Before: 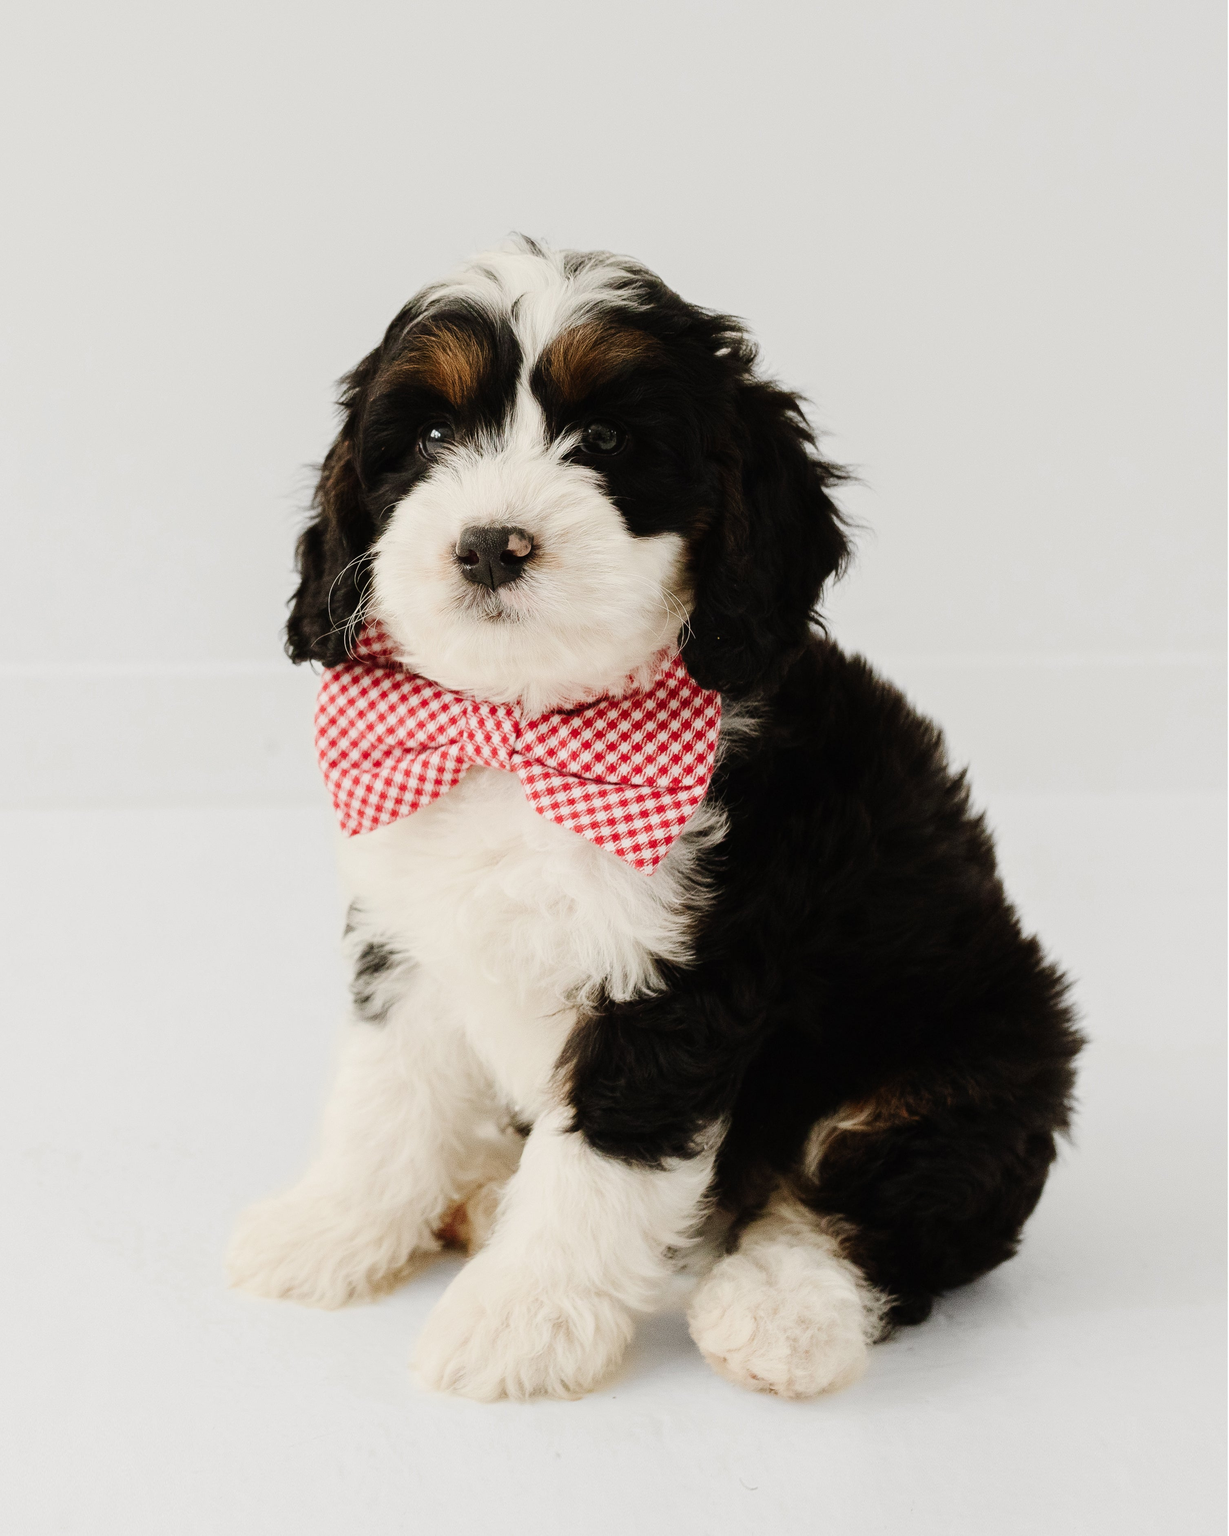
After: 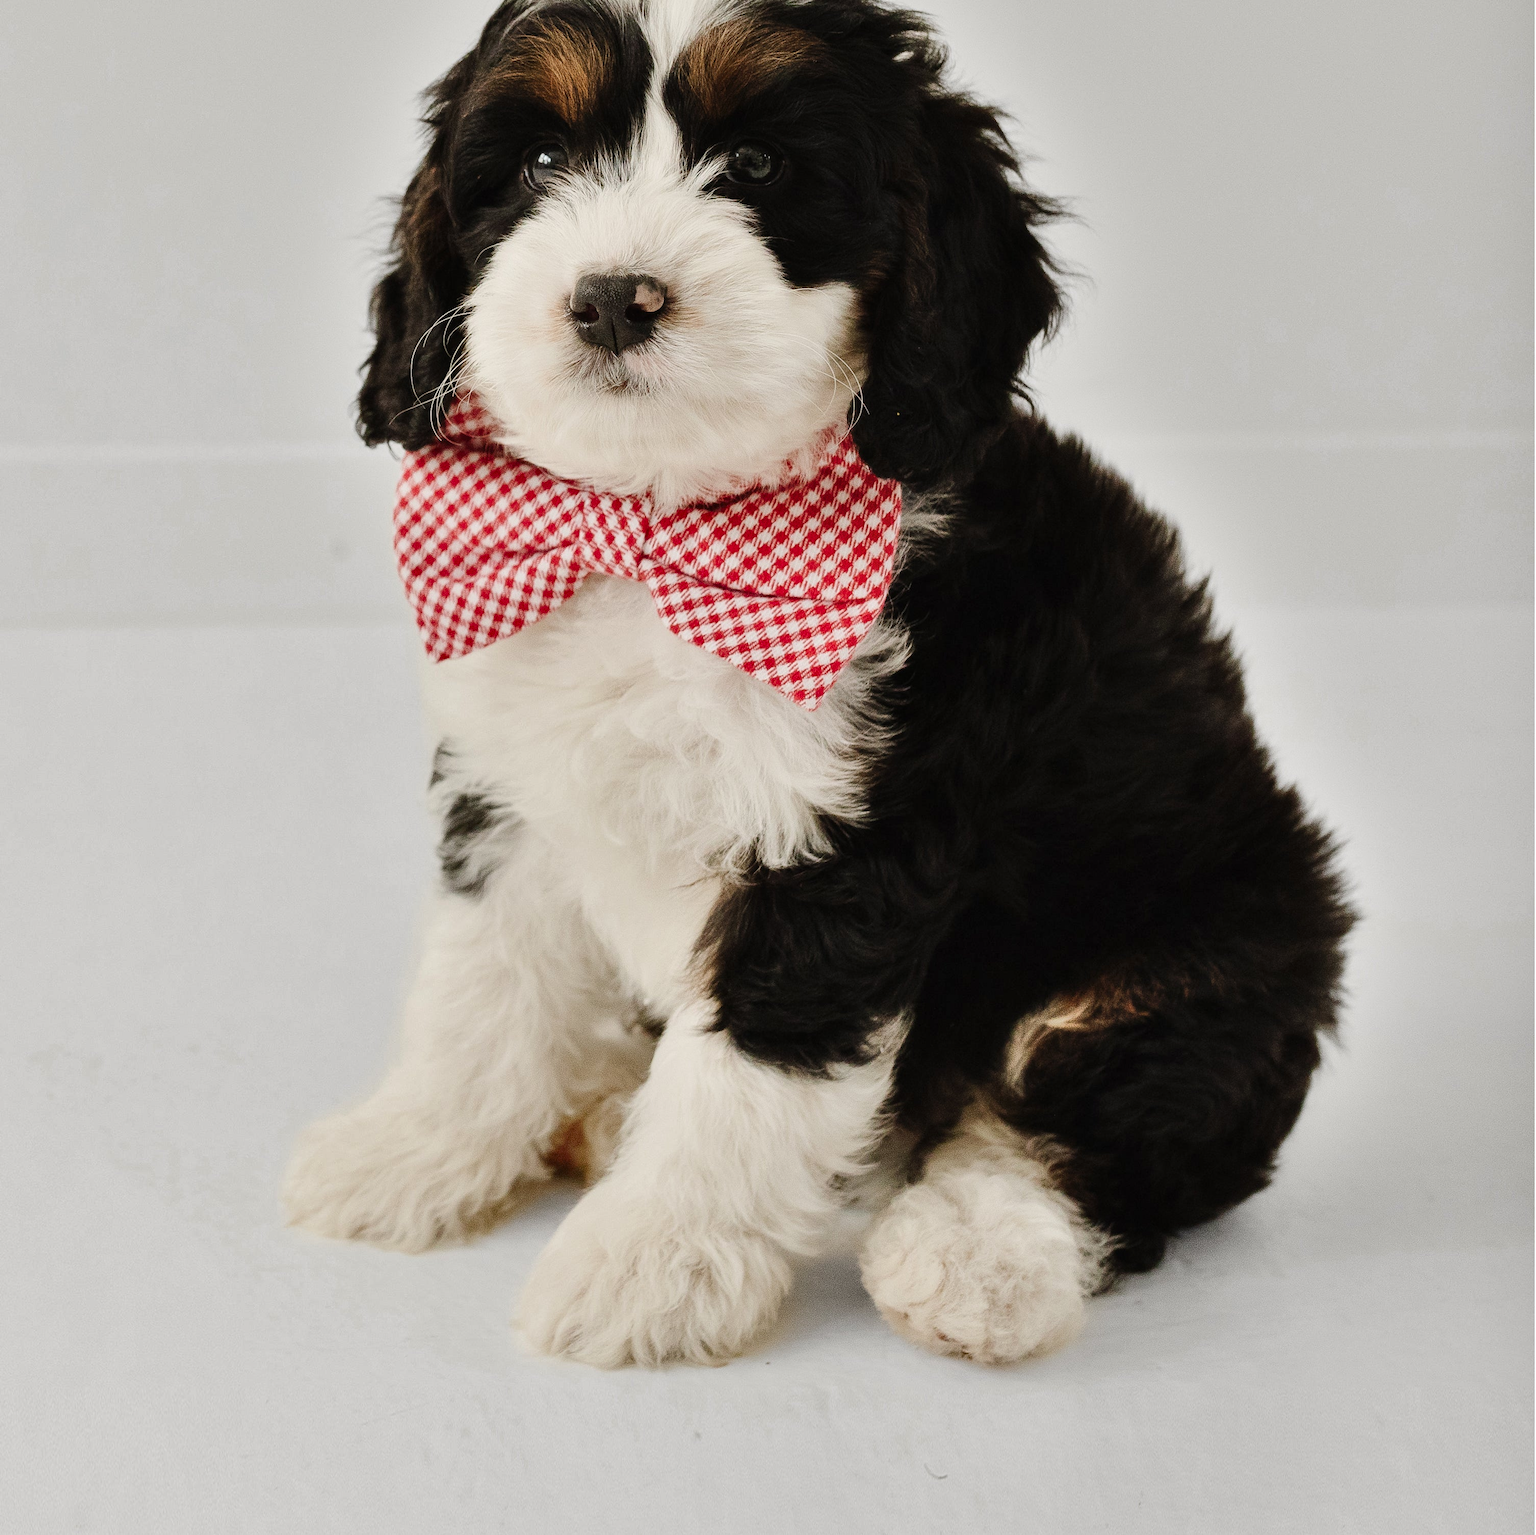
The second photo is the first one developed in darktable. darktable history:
shadows and highlights: shadows 40, highlights -54, highlights color adjustment 46%, low approximation 0.01, soften with gaussian
crop and rotate: top 19.998%
